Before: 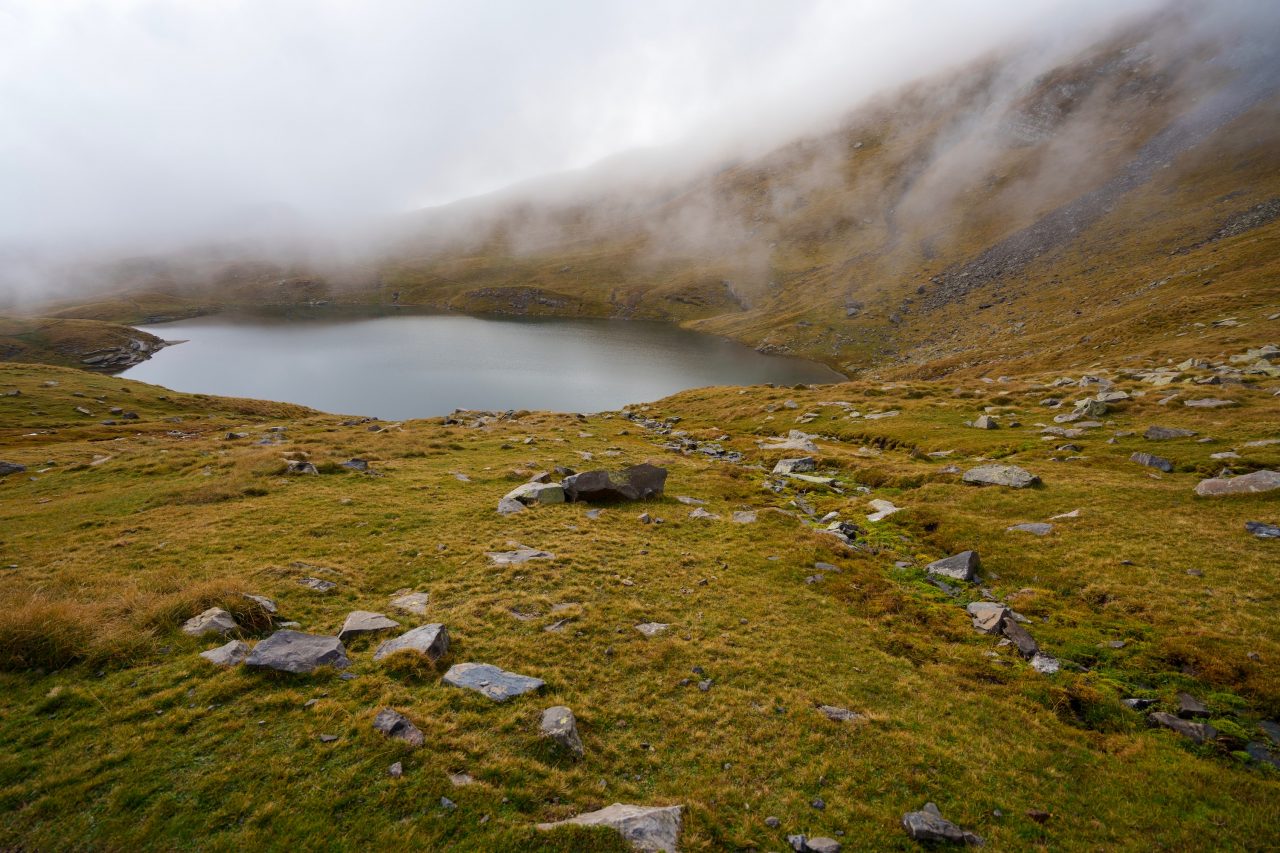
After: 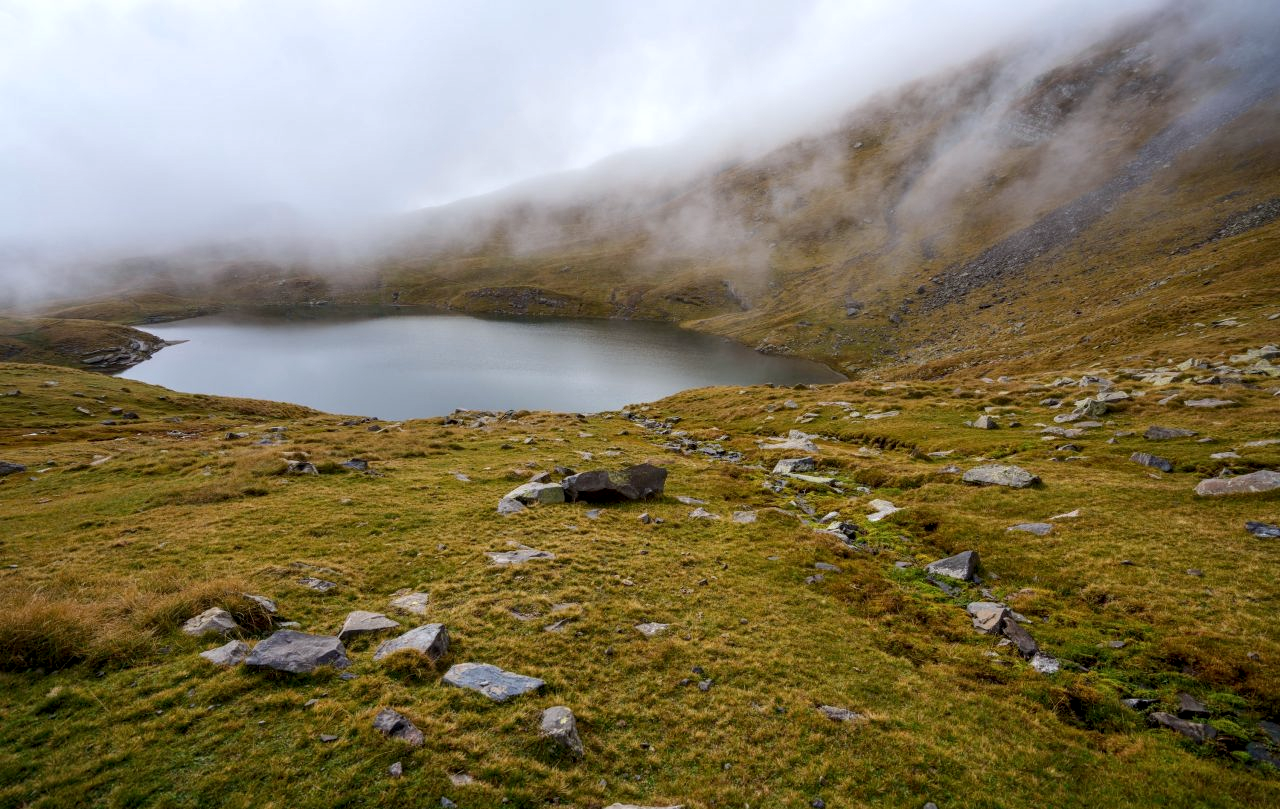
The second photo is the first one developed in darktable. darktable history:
white balance: red 0.974, blue 1.044
local contrast: detail 130%
crop and rotate: top 0%, bottom 5.097%
